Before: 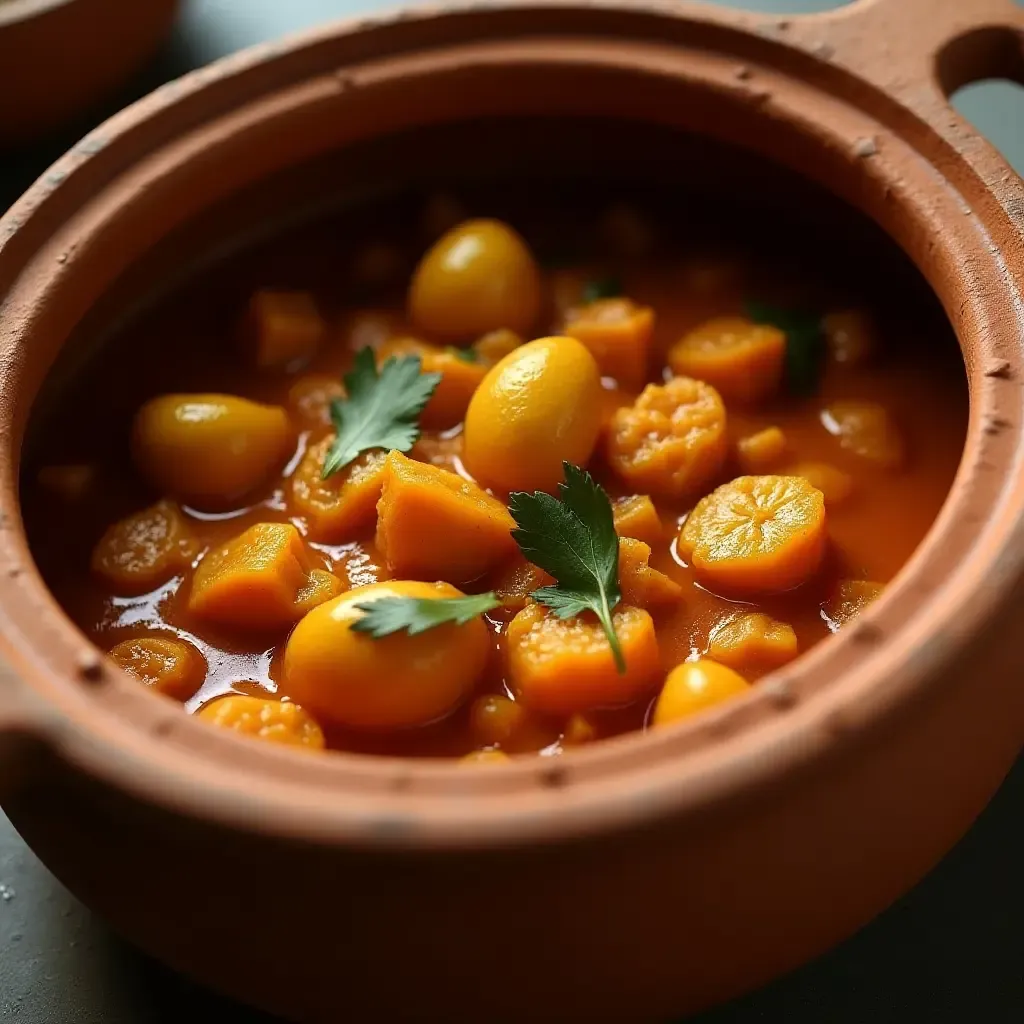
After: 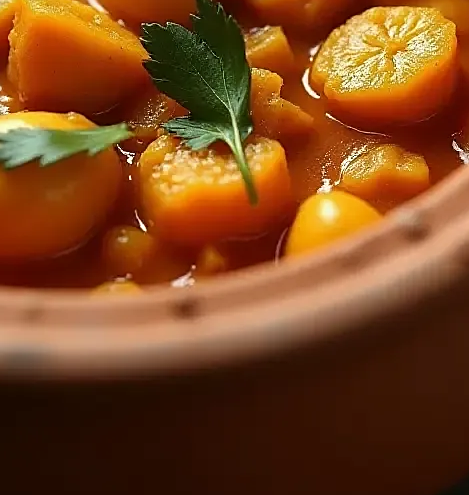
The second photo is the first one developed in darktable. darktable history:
crop: left 35.976%, top 45.819%, right 18.162%, bottom 5.807%
white balance: red 0.978, blue 0.999
sharpen: on, module defaults
